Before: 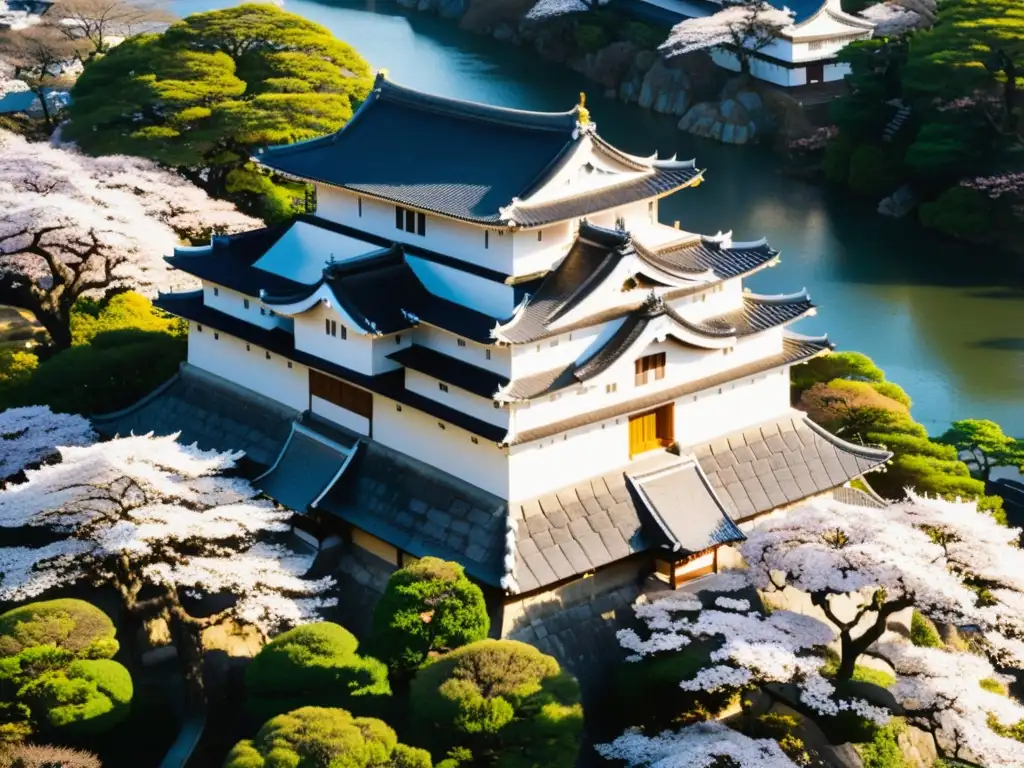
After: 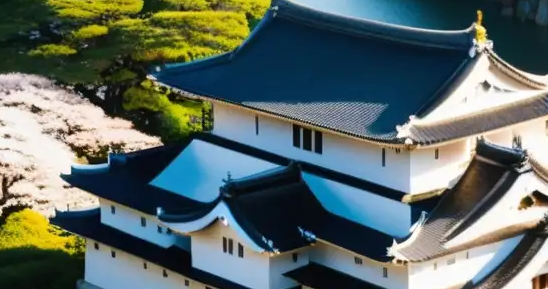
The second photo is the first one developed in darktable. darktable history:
crop: left 10.154%, top 10.728%, right 36.3%, bottom 51.574%
